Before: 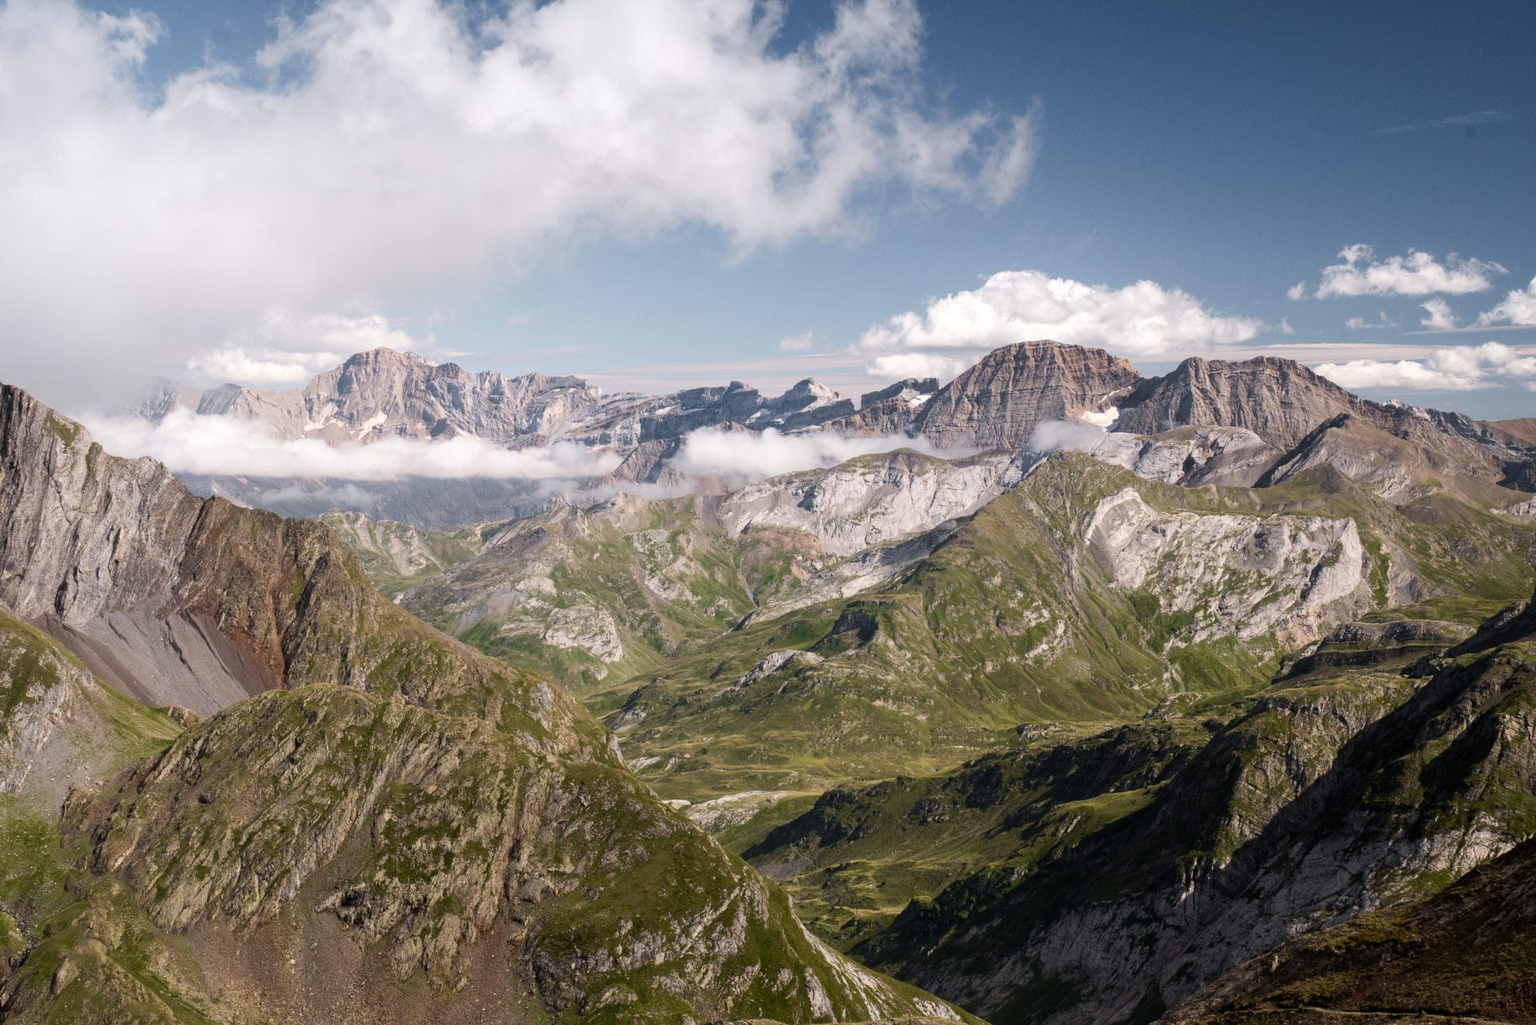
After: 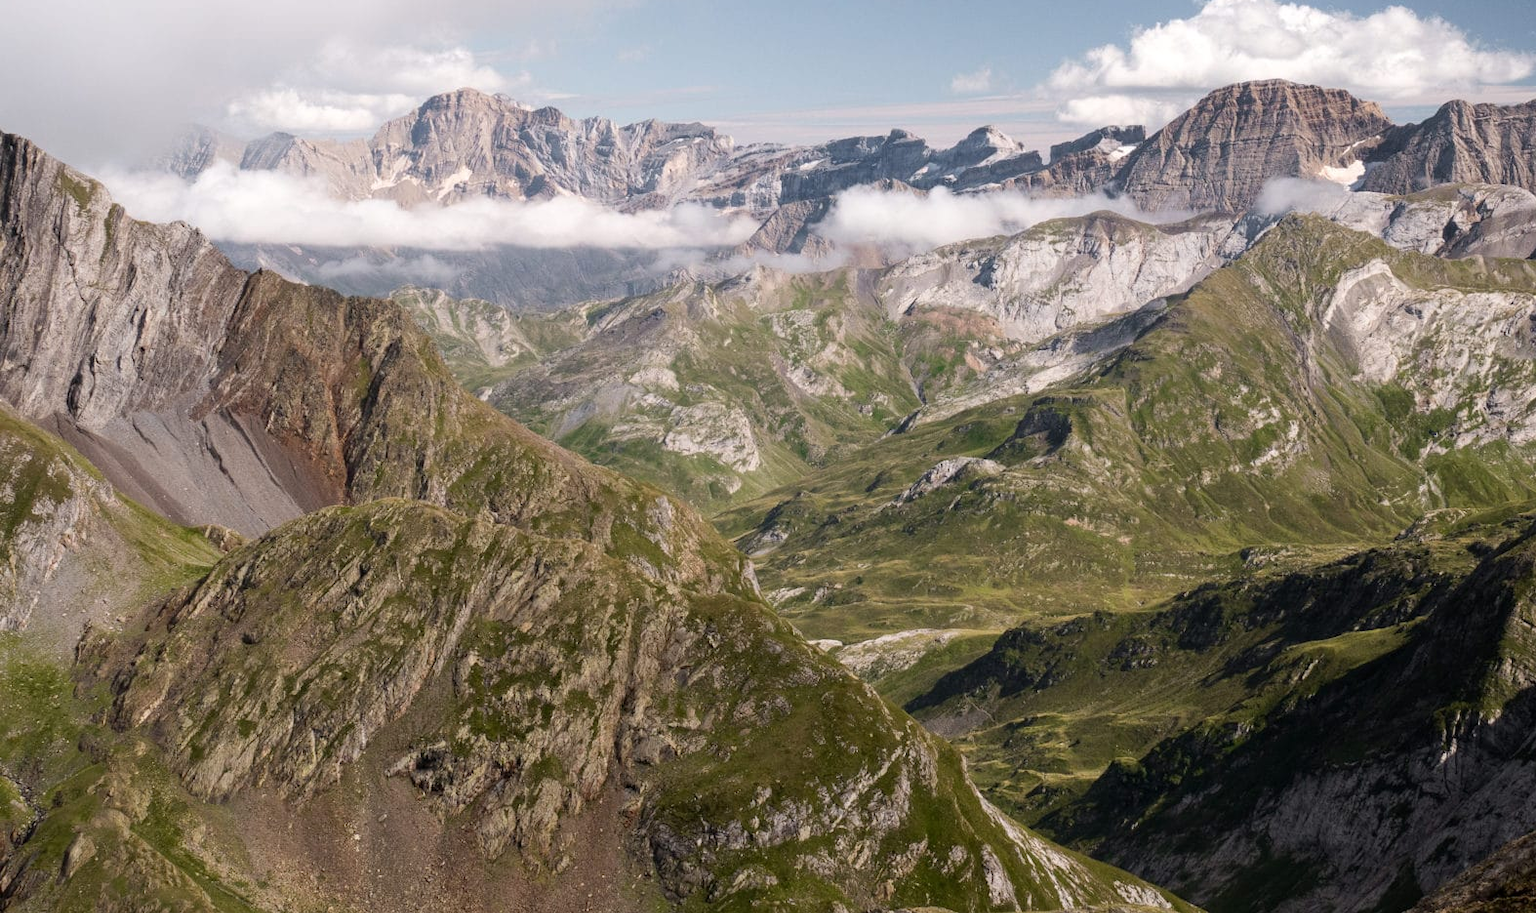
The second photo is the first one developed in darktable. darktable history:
crop: top 26.898%, right 18.002%
